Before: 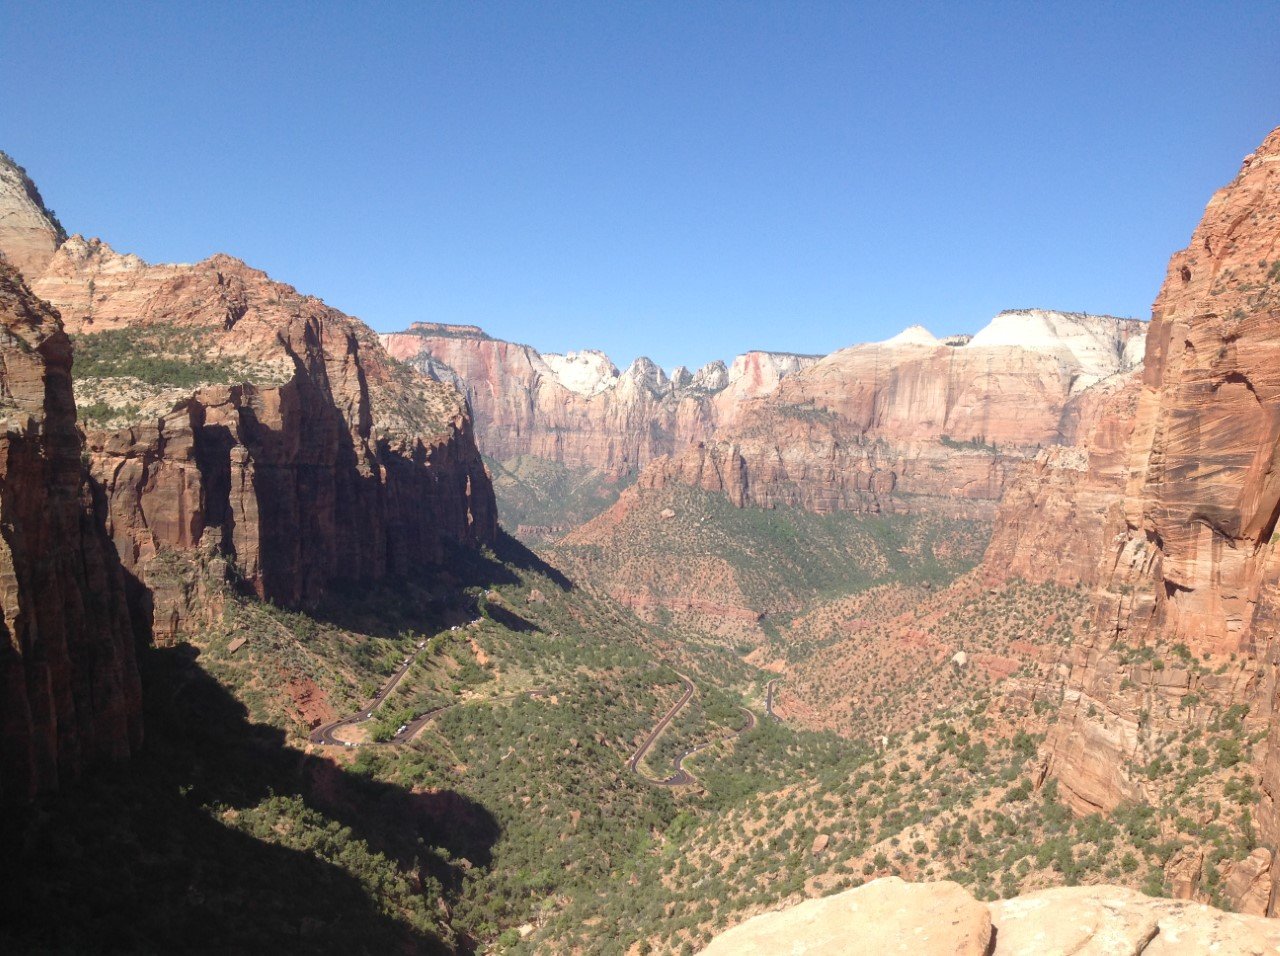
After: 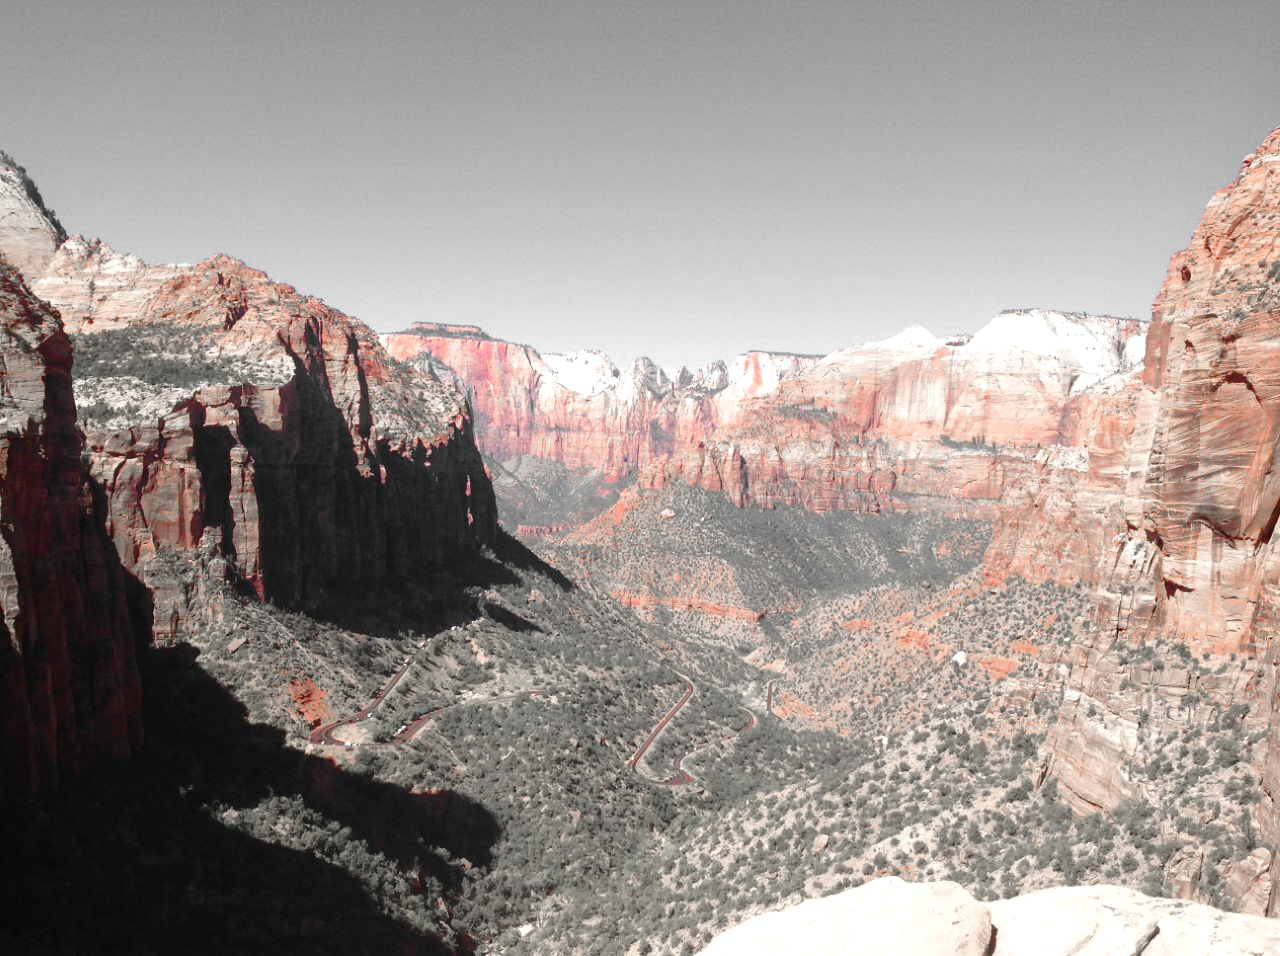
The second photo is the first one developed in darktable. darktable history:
color zones: curves: ch1 [(0, 0.831) (0.08, 0.771) (0.157, 0.268) (0.241, 0.207) (0.562, -0.005) (0.714, -0.013) (0.876, 0.01) (1, 0.831)], mix 25.71%
tone equalizer: -8 EV -0.403 EV, -7 EV -0.37 EV, -6 EV -0.354 EV, -5 EV -0.205 EV, -3 EV 0.254 EV, -2 EV 0.332 EV, -1 EV 0.371 EV, +0 EV 0.422 EV, edges refinement/feathering 500, mask exposure compensation -1.57 EV, preserve details no
